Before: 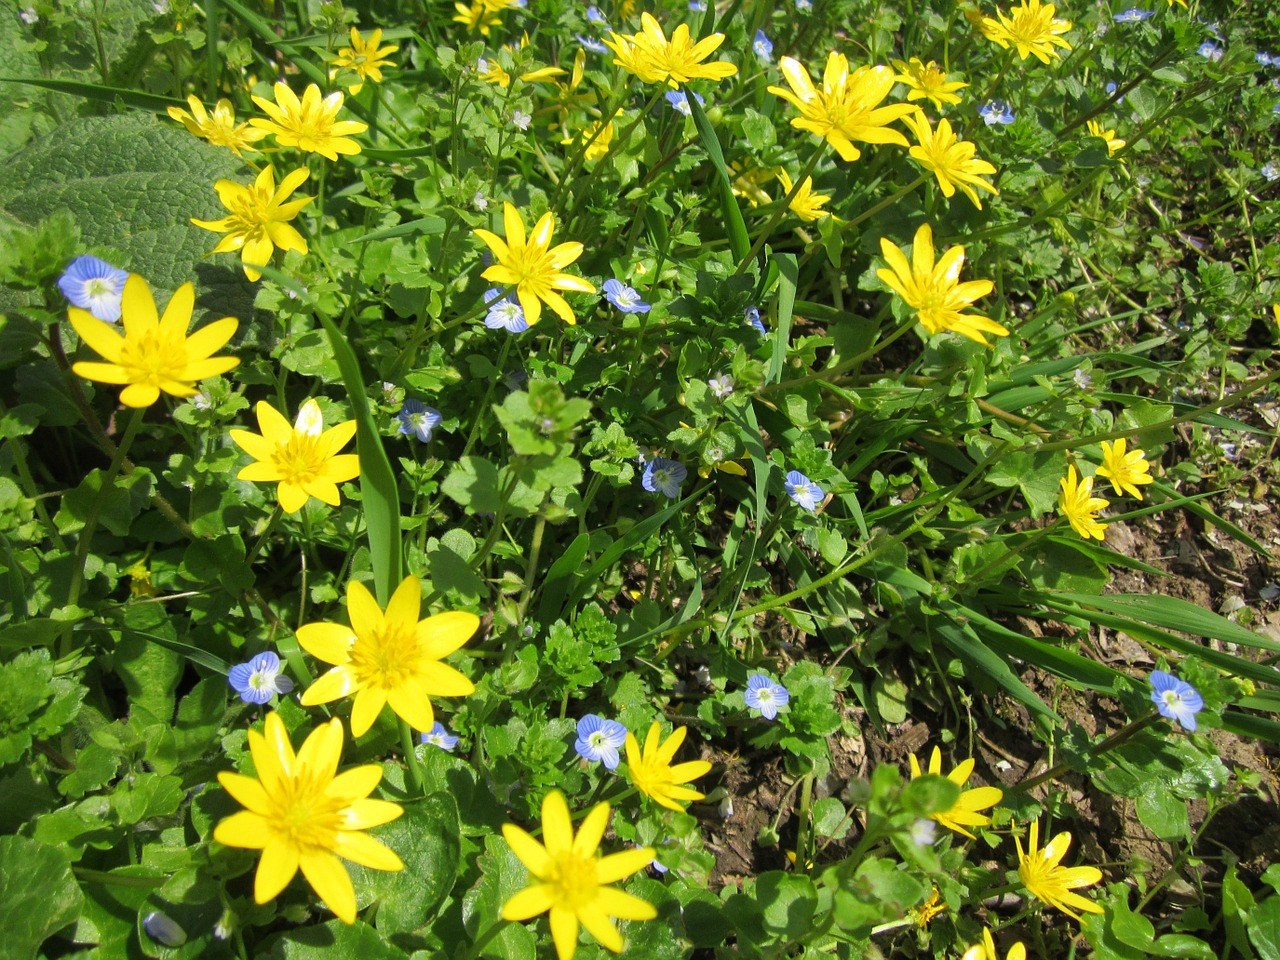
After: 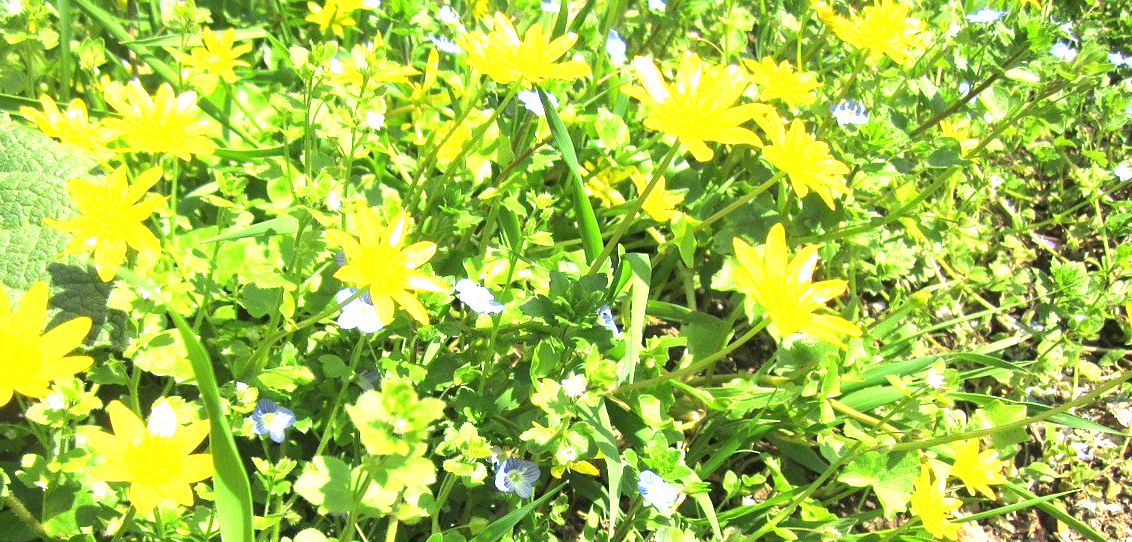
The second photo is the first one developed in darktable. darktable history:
exposure: exposure 2.017 EV, compensate highlight preservation false
crop and rotate: left 11.548%, bottom 43.519%
